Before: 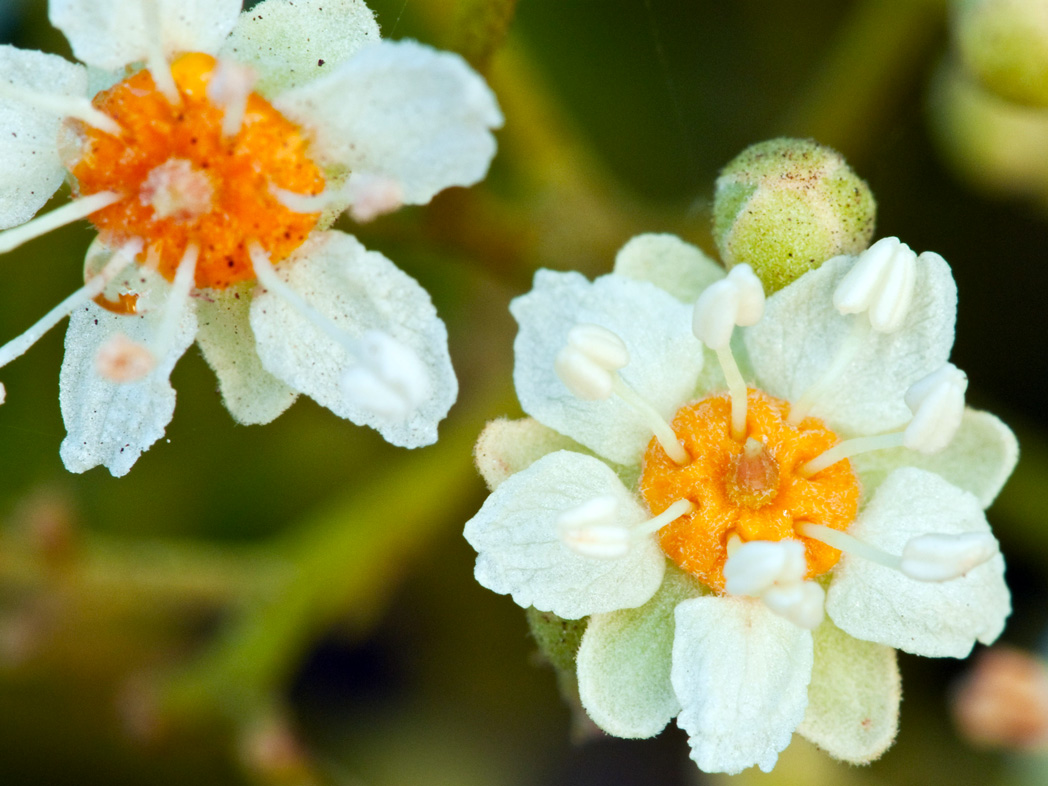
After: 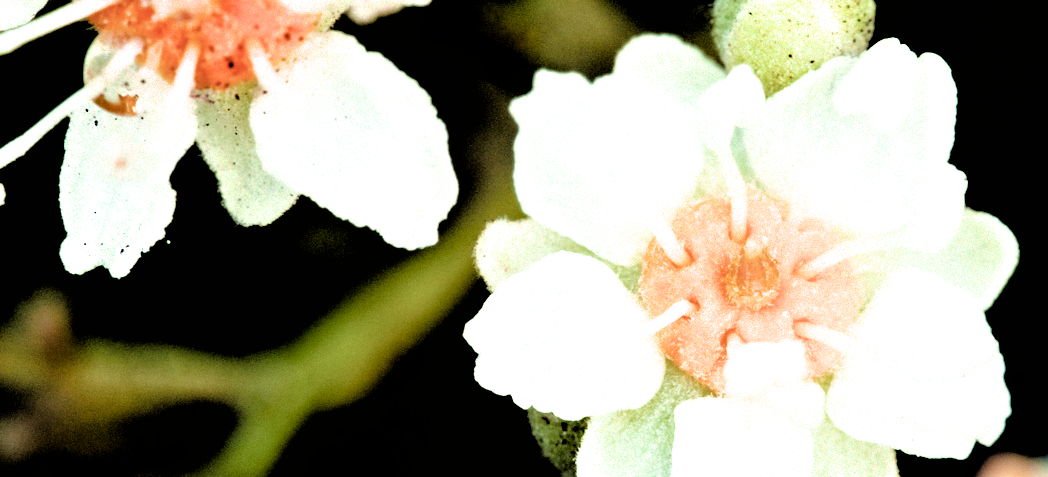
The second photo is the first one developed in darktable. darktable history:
filmic rgb: black relative exposure -1 EV, white relative exposure 2.05 EV, hardness 1.52, contrast 2.25, enable highlight reconstruction true
crop and rotate: top 25.357%, bottom 13.942%
